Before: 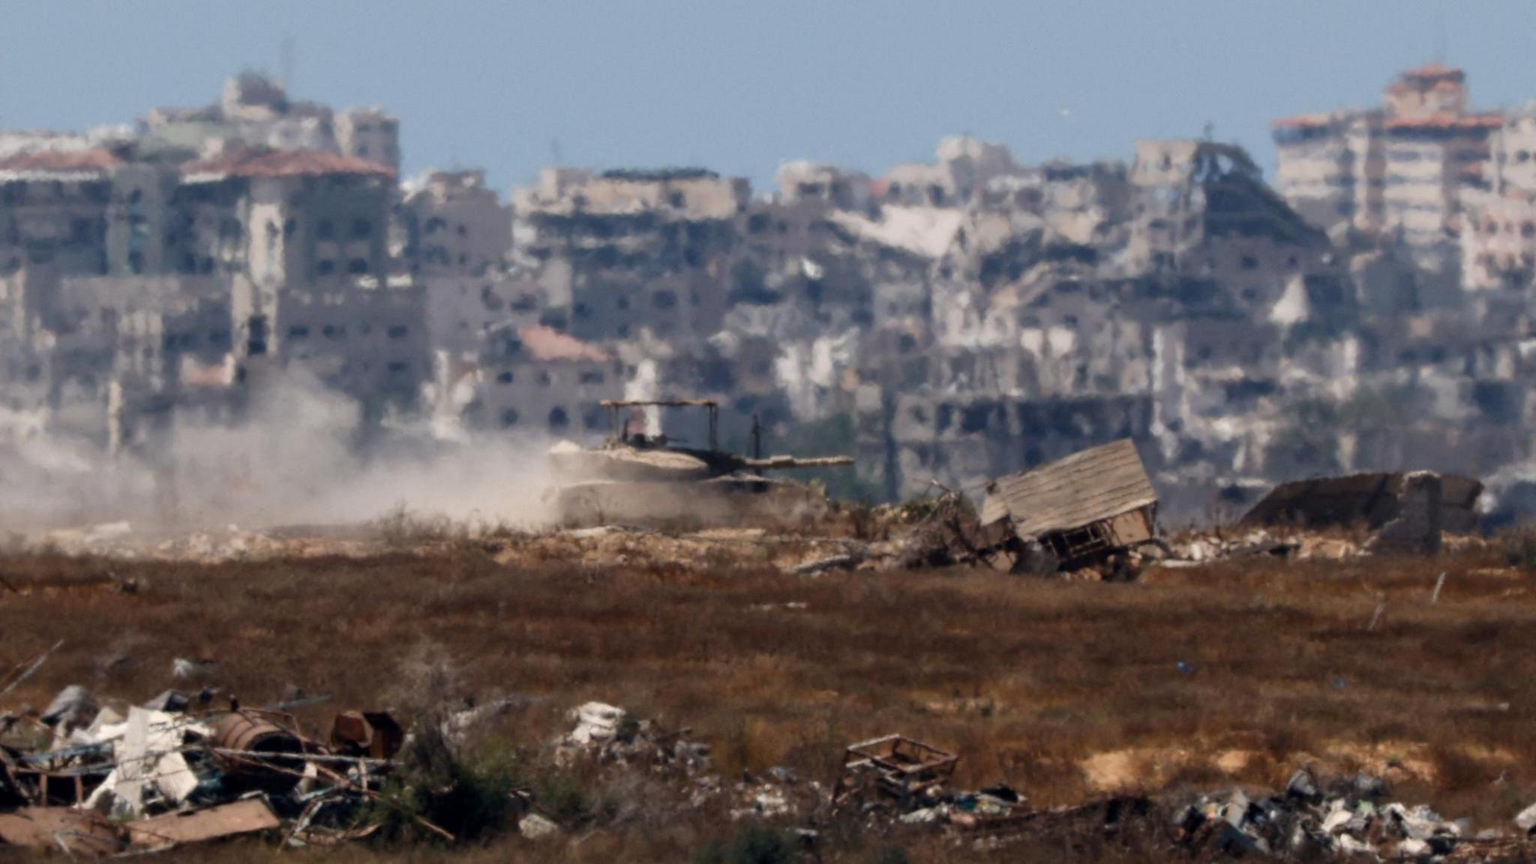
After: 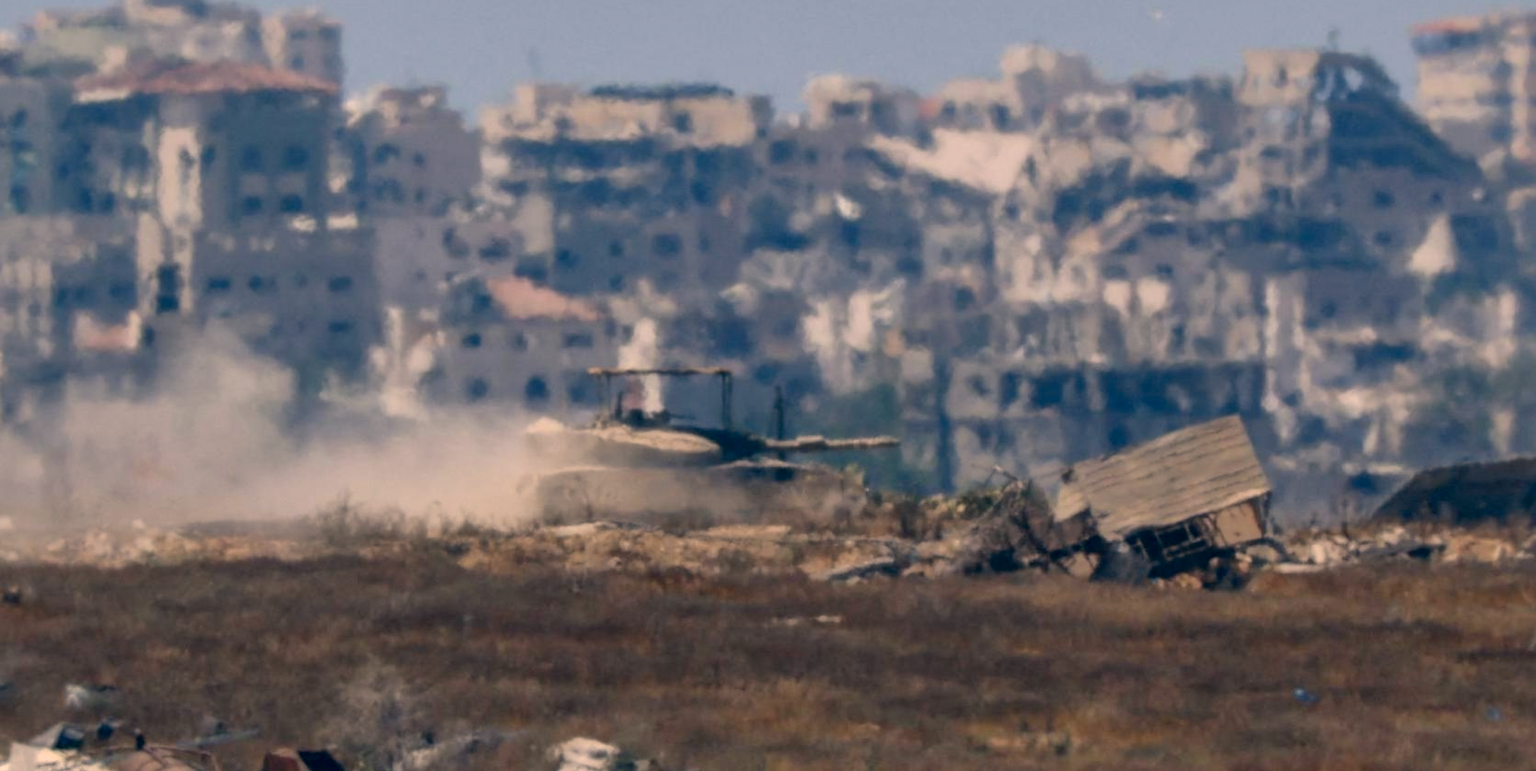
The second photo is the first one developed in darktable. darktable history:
crop: left 7.849%, top 11.592%, right 10.463%, bottom 15.405%
color correction: highlights a* 10.36, highlights b* 14.19, shadows a* -10.16, shadows b* -15.03
shadows and highlights: highlights color adjustment 77.73%
